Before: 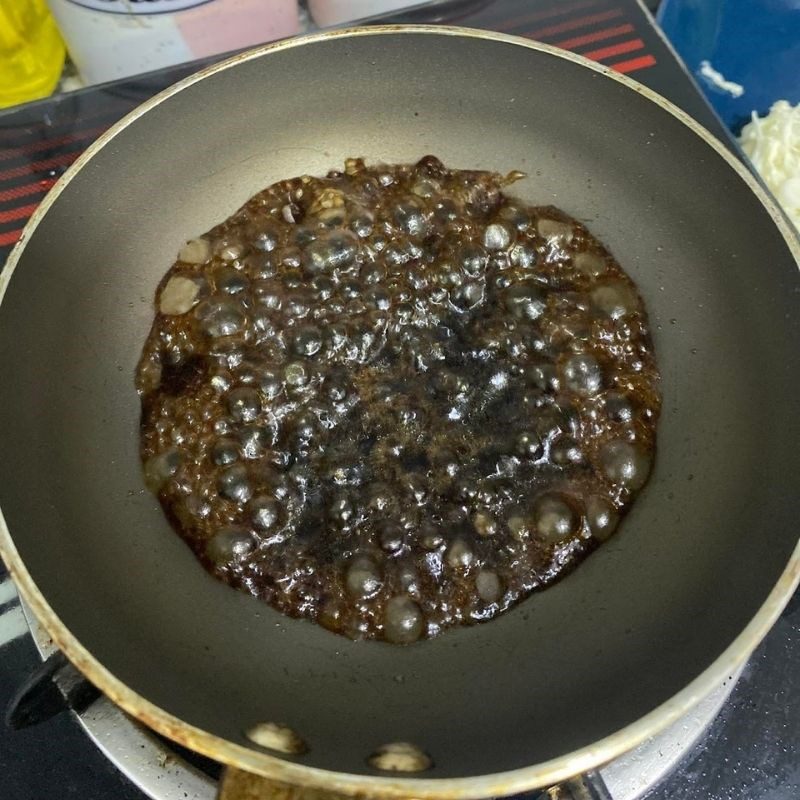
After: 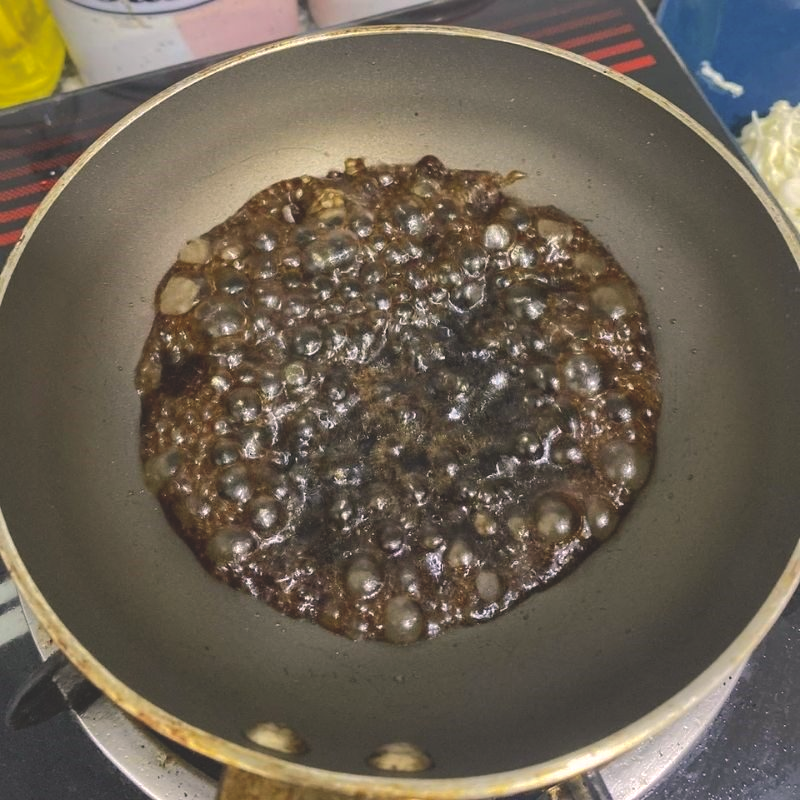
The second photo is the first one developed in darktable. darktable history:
local contrast: highlights 102%, shadows 103%, detail 119%, midtone range 0.2
exposure: black level correction -0.016, compensate highlight preservation false
shadows and highlights: on, module defaults
color correction: highlights a* 6.95, highlights b* 3.8
